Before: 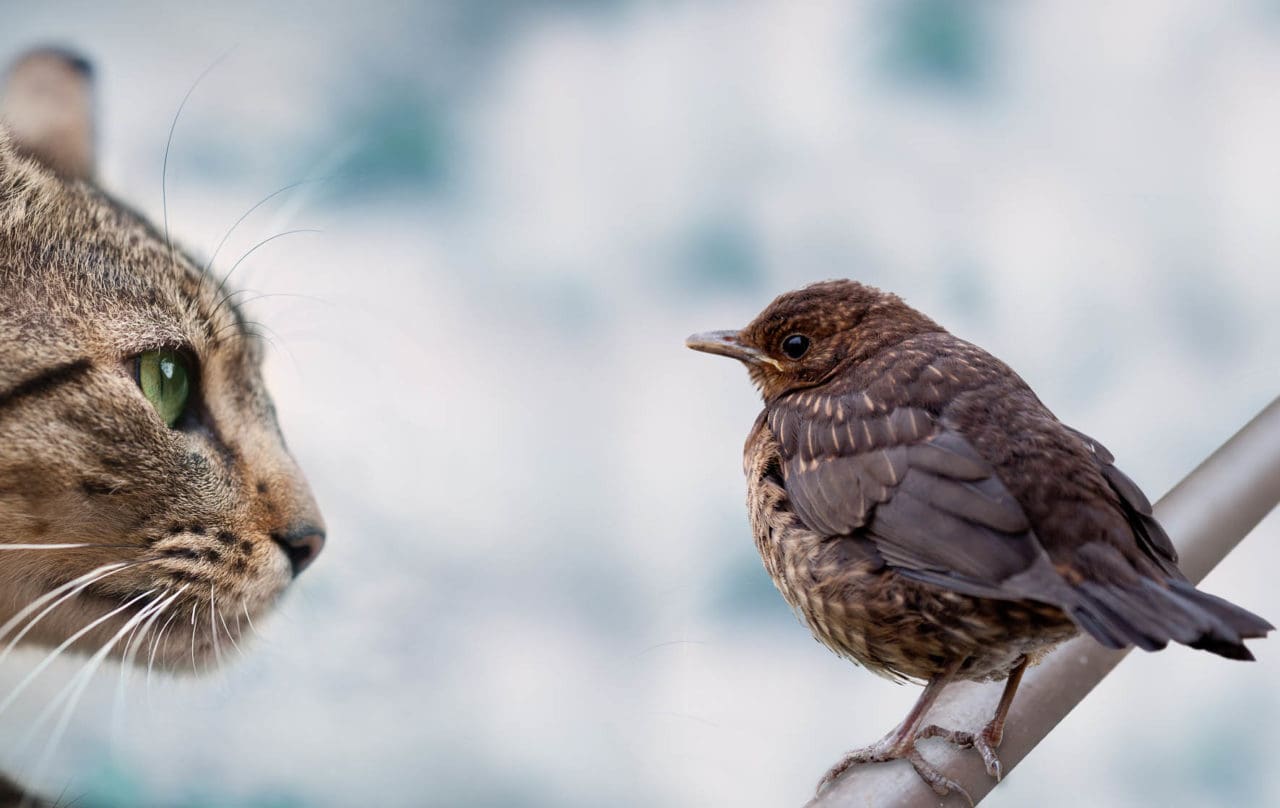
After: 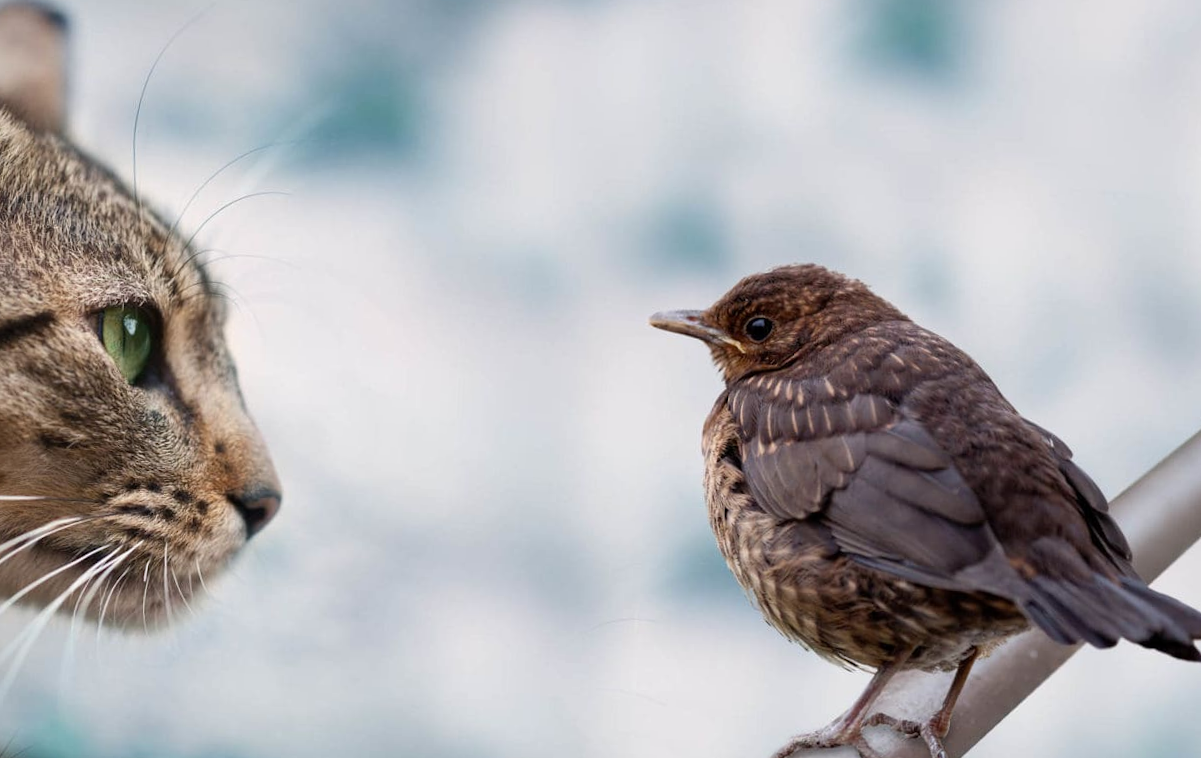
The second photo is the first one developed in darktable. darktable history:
crop and rotate: angle -2.38°
white balance: emerald 1
